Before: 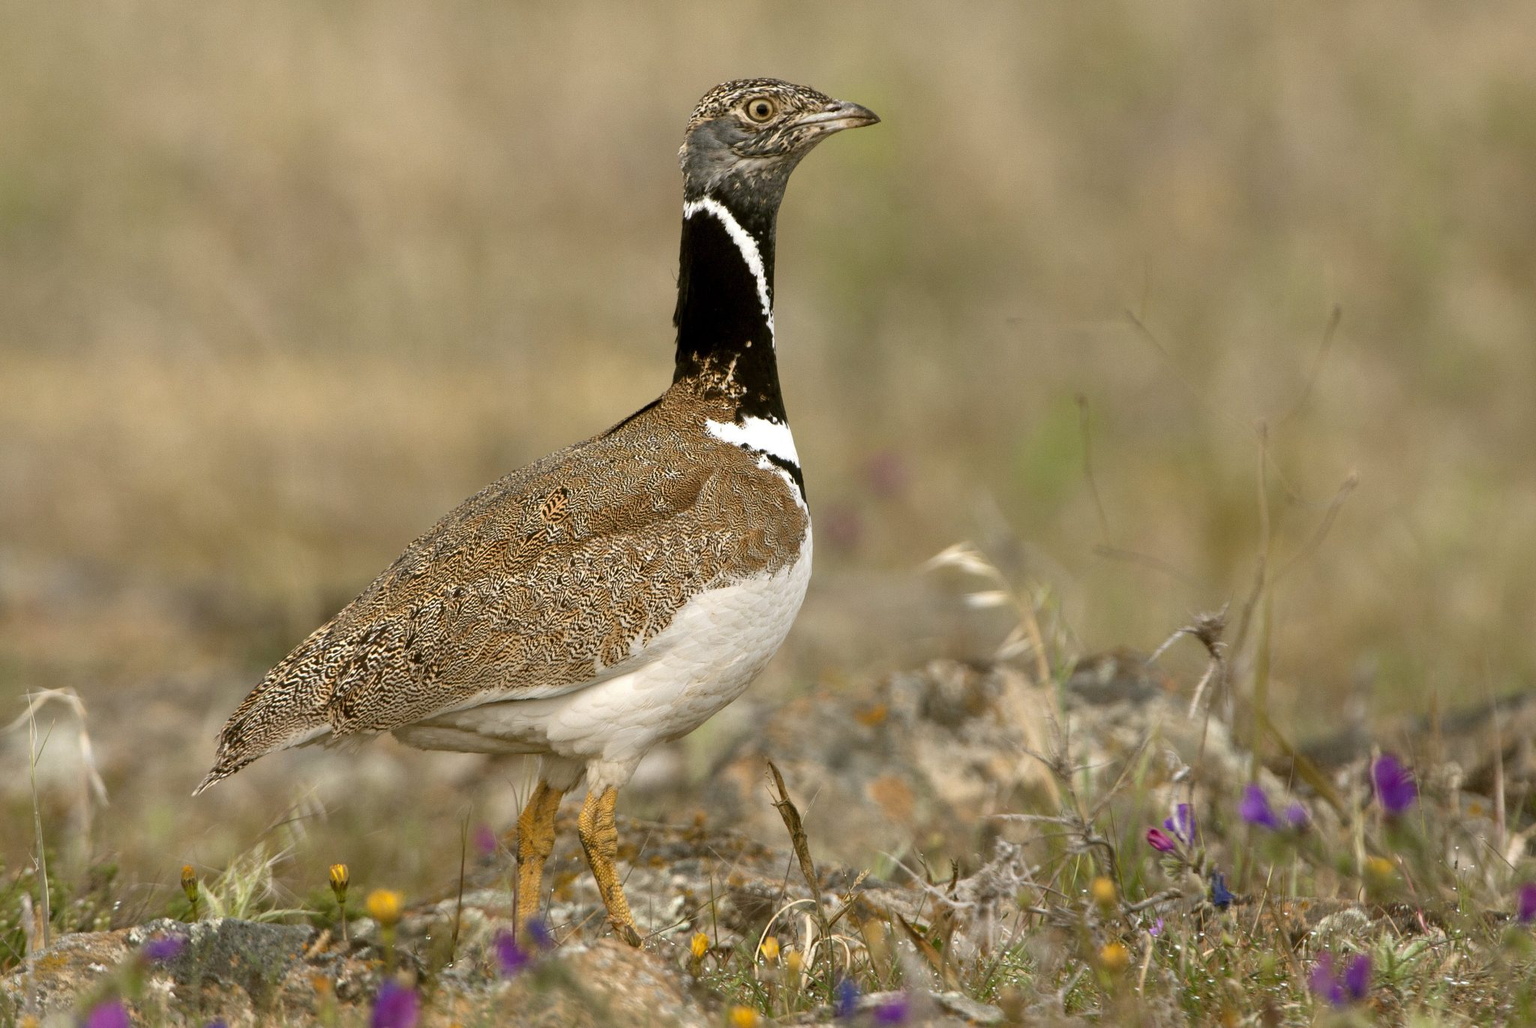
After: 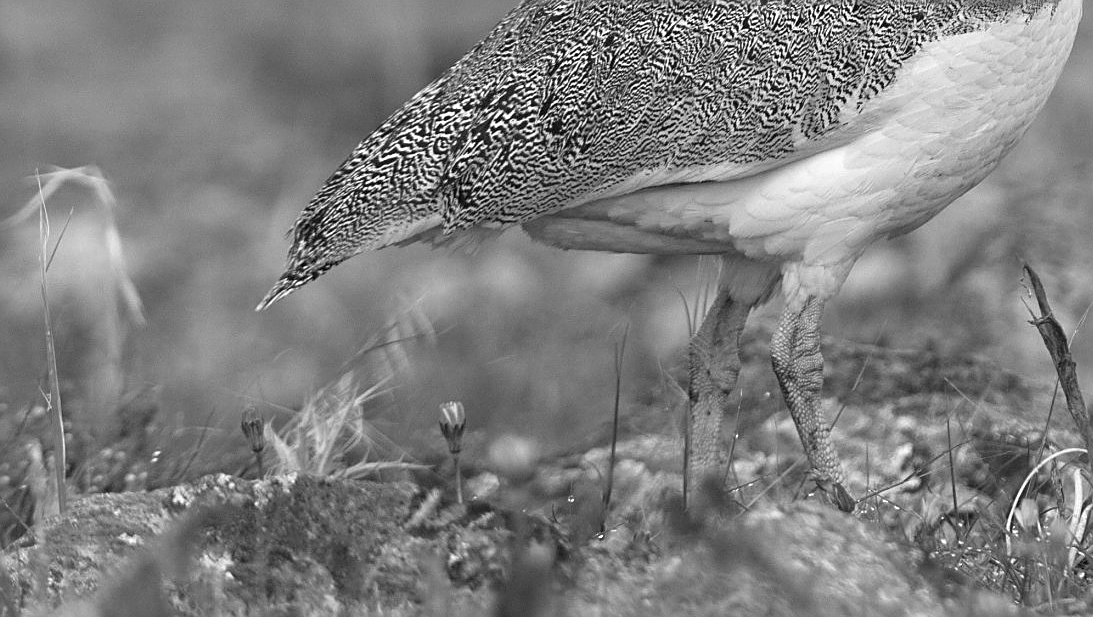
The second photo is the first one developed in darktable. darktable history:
monochrome: a -4.13, b 5.16, size 1
sharpen: on, module defaults
crop and rotate: top 54.778%, right 46.61%, bottom 0.159%
shadows and highlights: shadows 4.1, highlights -17.6, soften with gaussian
color balance: lift [1, 0.998, 1.001, 1.002], gamma [1, 1.02, 1, 0.98], gain [1, 1.02, 1.003, 0.98]
